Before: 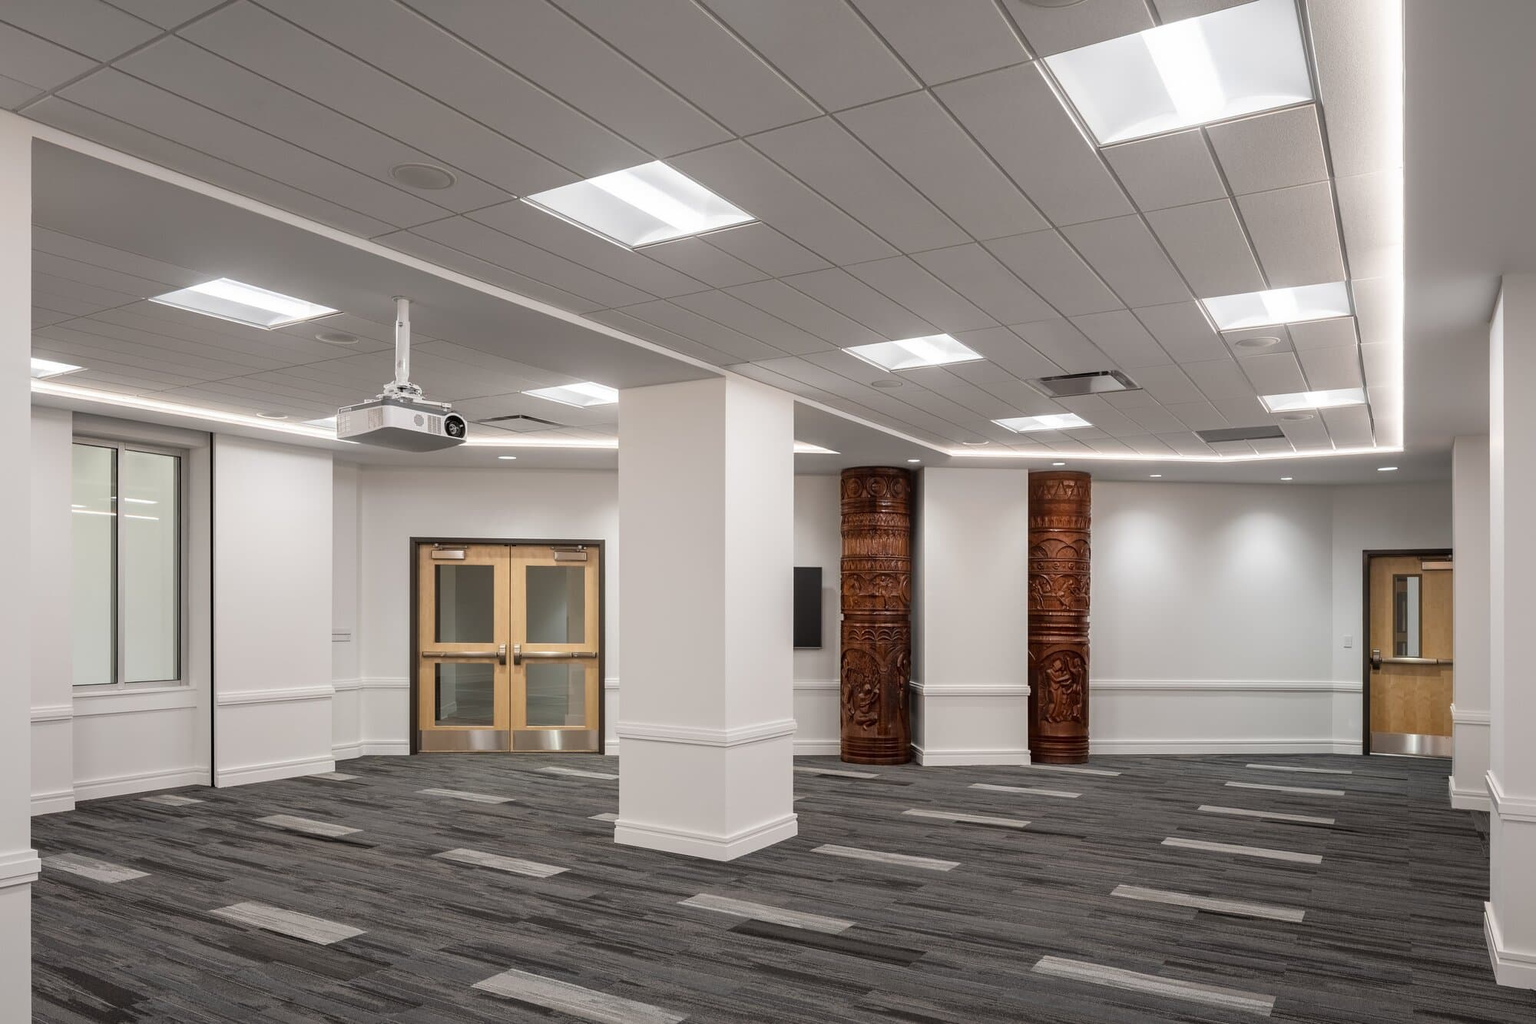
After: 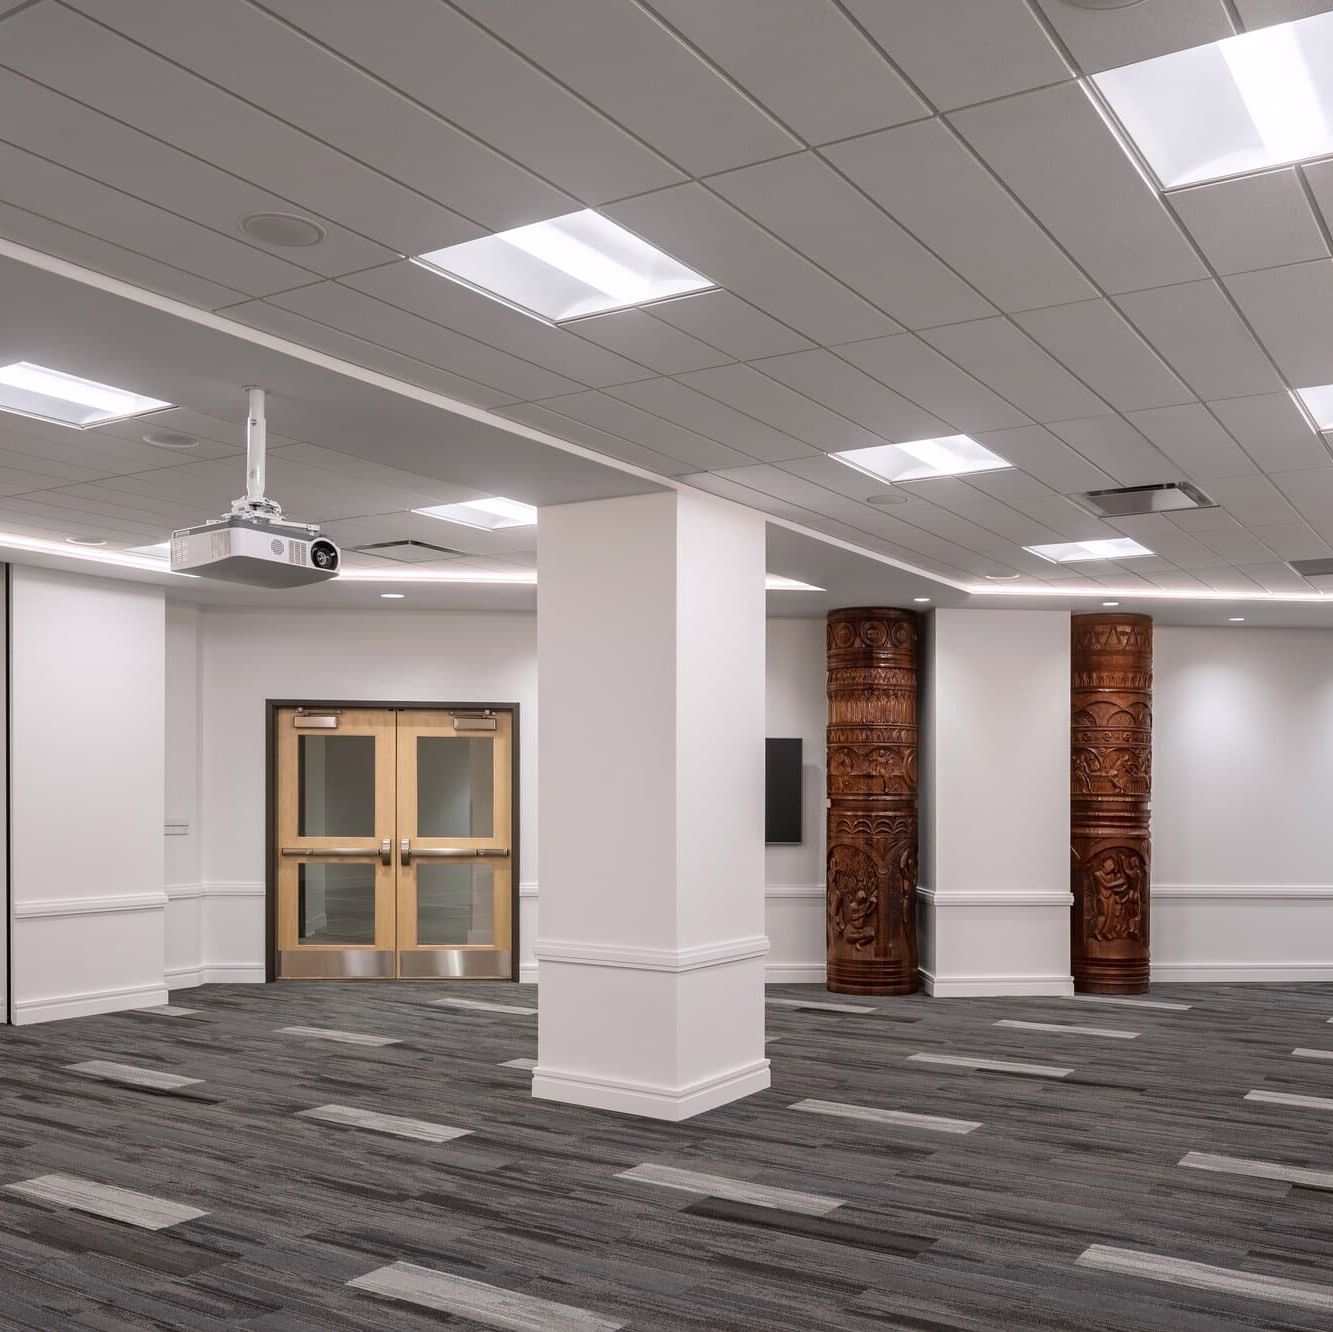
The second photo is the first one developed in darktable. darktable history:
crop and rotate: left 13.409%, right 19.924%
white balance: red 1.009, blue 1.027
